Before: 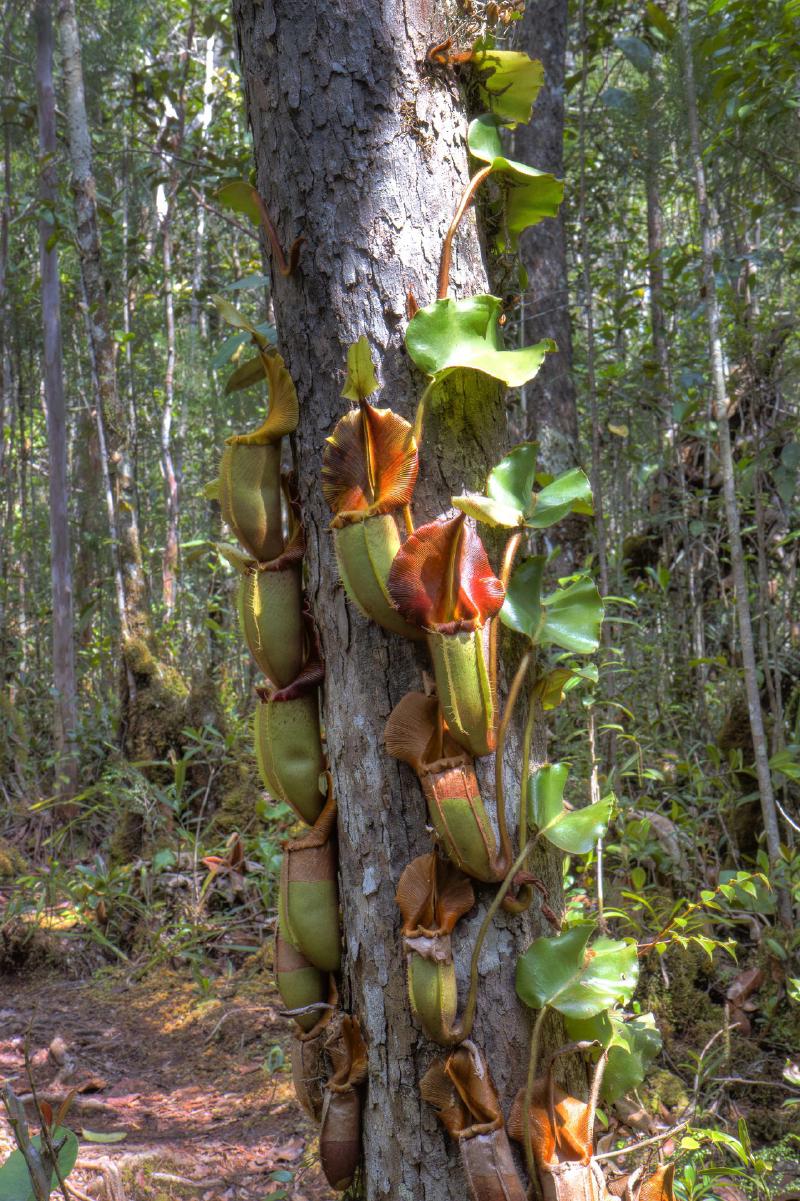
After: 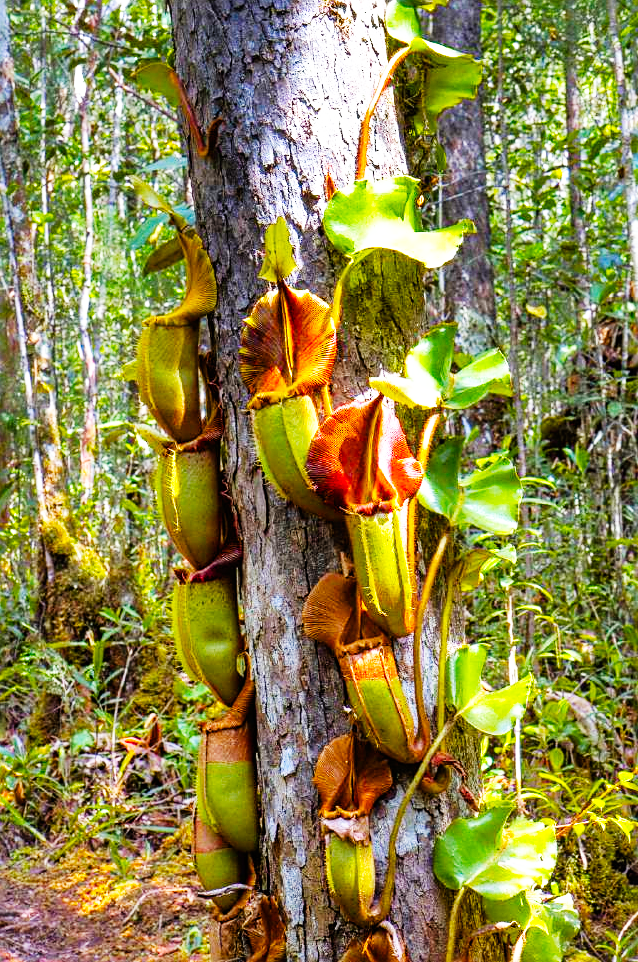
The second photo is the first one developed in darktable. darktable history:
base curve: curves: ch0 [(0, 0) (0.007, 0.004) (0.027, 0.03) (0.046, 0.07) (0.207, 0.54) (0.442, 0.872) (0.673, 0.972) (1, 1)], preserve colors none
color balance rgb: linear chroma grading › global chroma 8.289%, perceptual saturation grading › global saturation 36.851%, perceptual saturation grading › shadows 35.833%
crop and rotate: left 10.341%, top 9.927%, right 9.908%, bottom 9.938%
sharpen: on, module defaults
